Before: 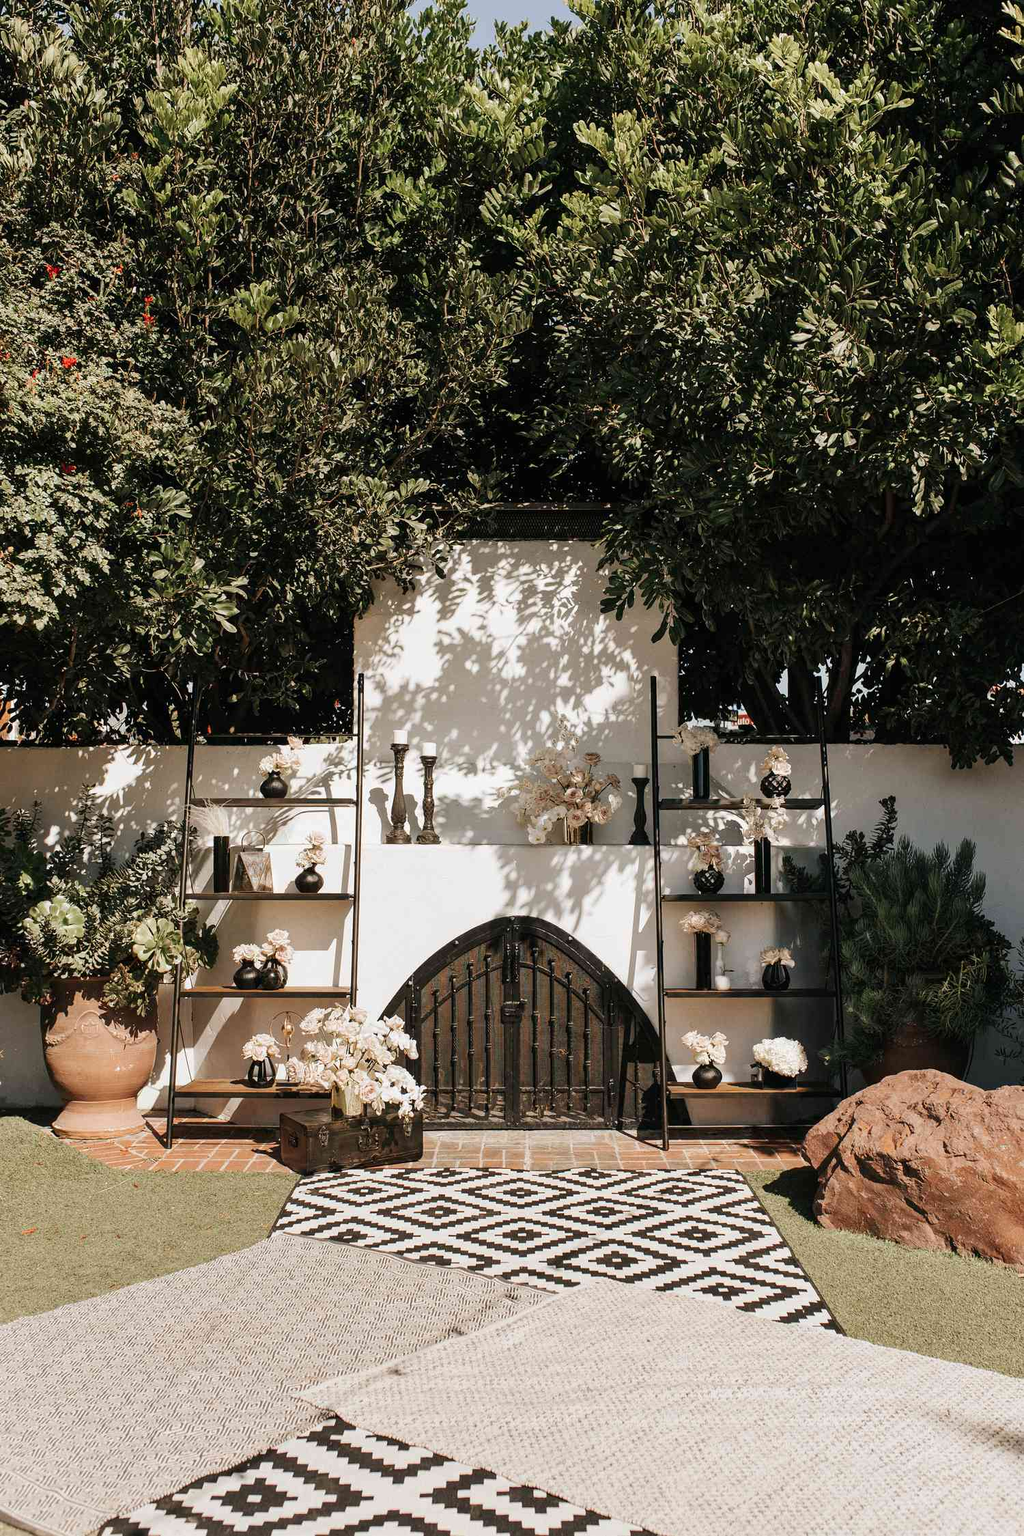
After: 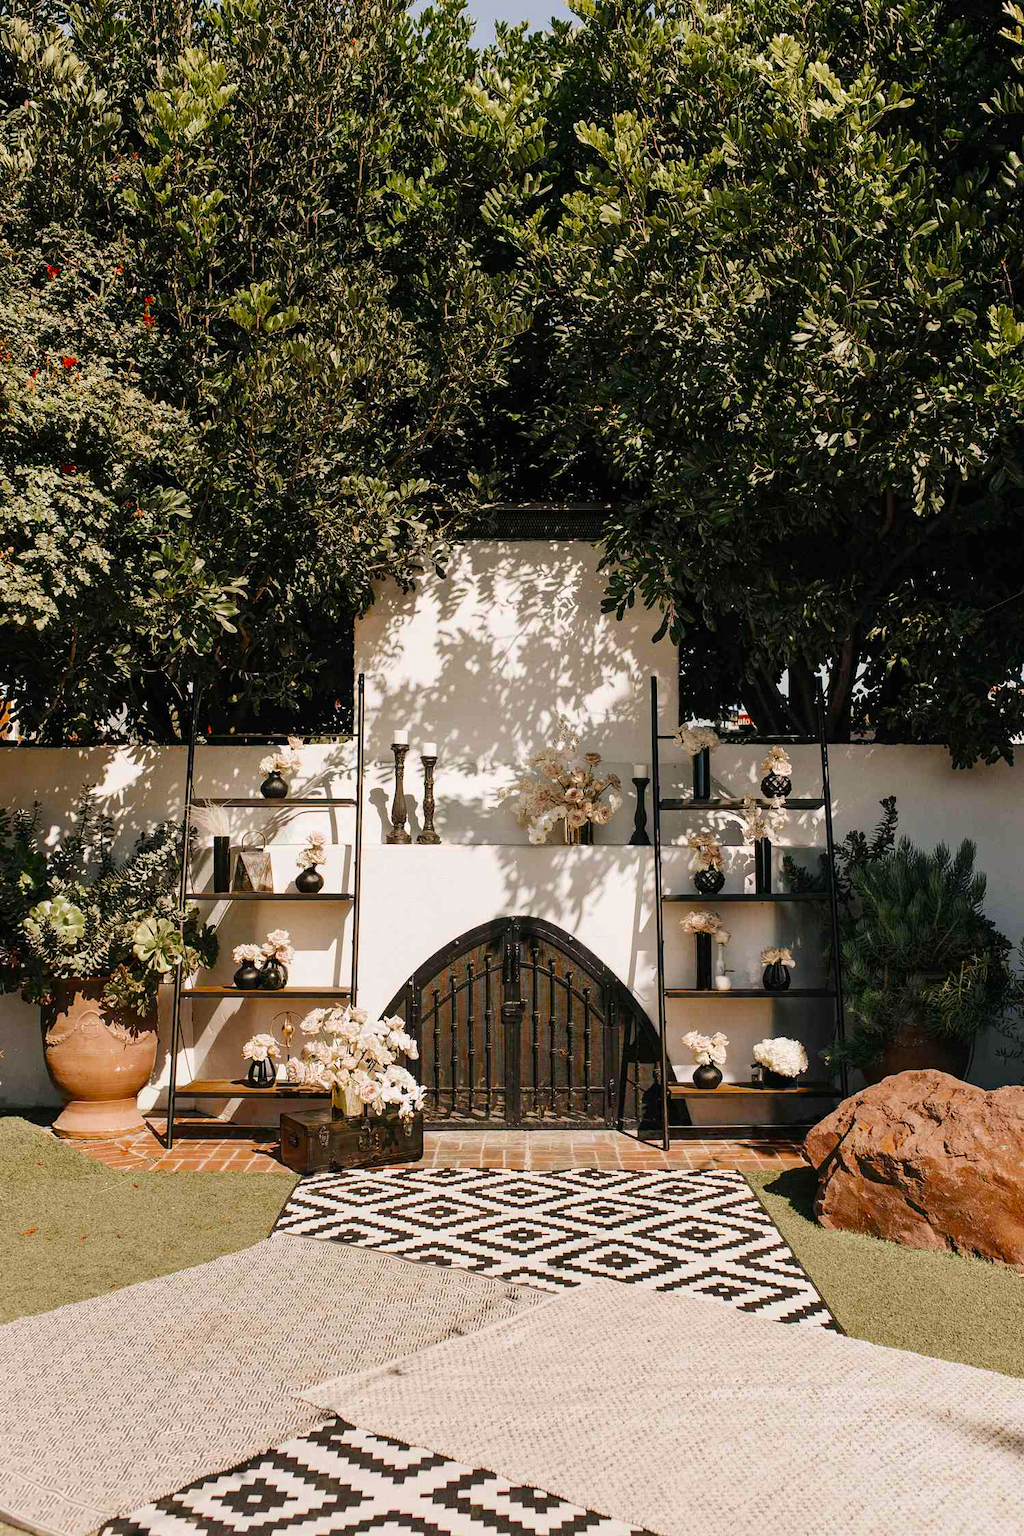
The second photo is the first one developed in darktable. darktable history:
color balance rgb: highlights gain › chroma 1.049%, highlights gain › hue 60.25°, perceptual saturation grading › global saturation 19.55%, global vibrance 6.998%, saturation formula JzAzBz (2021)
